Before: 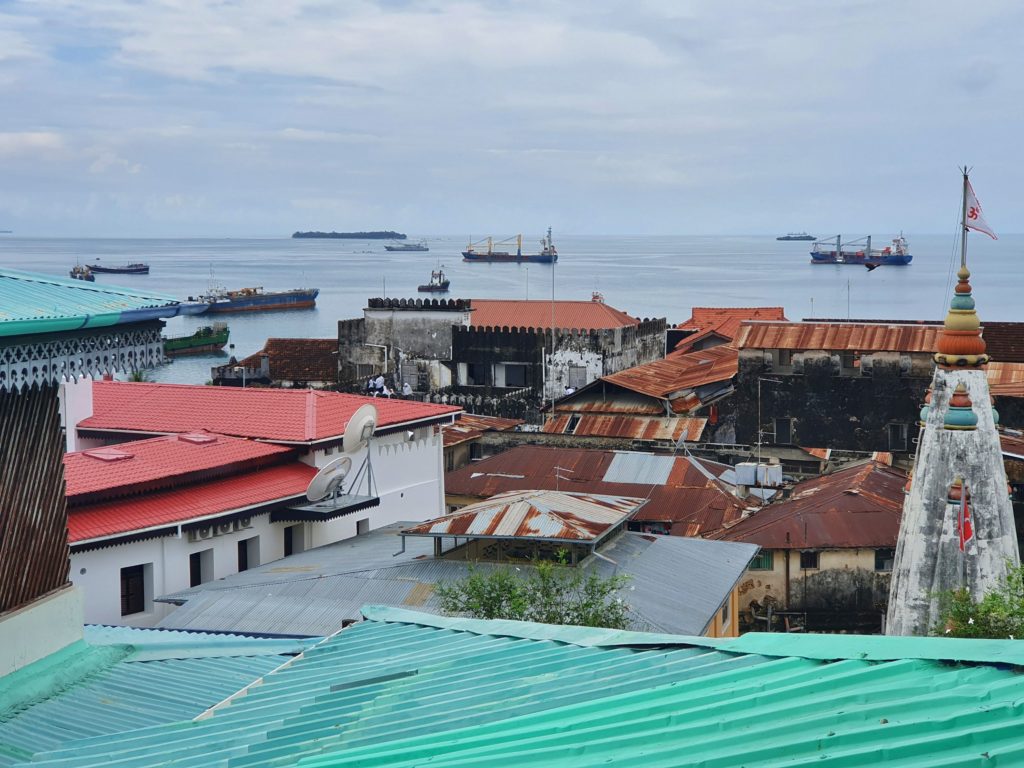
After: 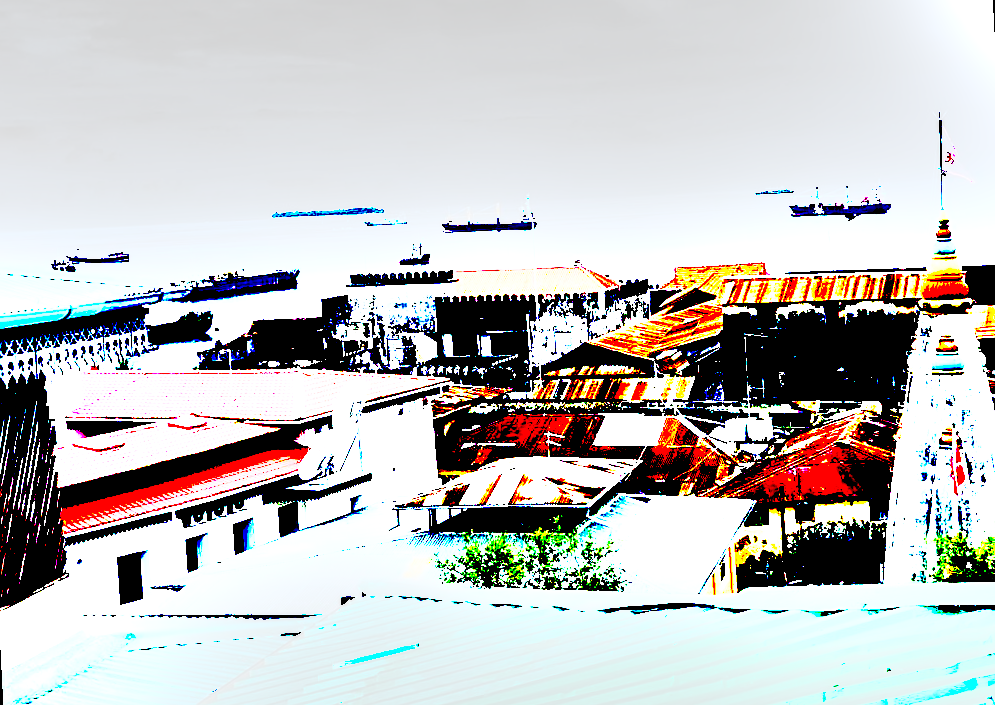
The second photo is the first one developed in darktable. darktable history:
white balance: red 0.967, blue 1.049
contrast brightness saturation: contrast 0.09, saturation 0.28
tone equalizer: on, module defaults
exposure: black level correction 0.1, exposure 3 EV, compensate highlight preservation false
shadows and highlights: soften with gaussian
sharpen: amount 0.2
rotate and perspective: rotation -3°, crop left 0.031, crop right 0.968, crop top 0.07, crop bottom 0.93
base curve: curves: ch0 [(0, 0) (0.028, 0.03) (0.121, 0.232) (0.46, 0.748) (0.859, 0.968) (1, 1)], preserve colors none
